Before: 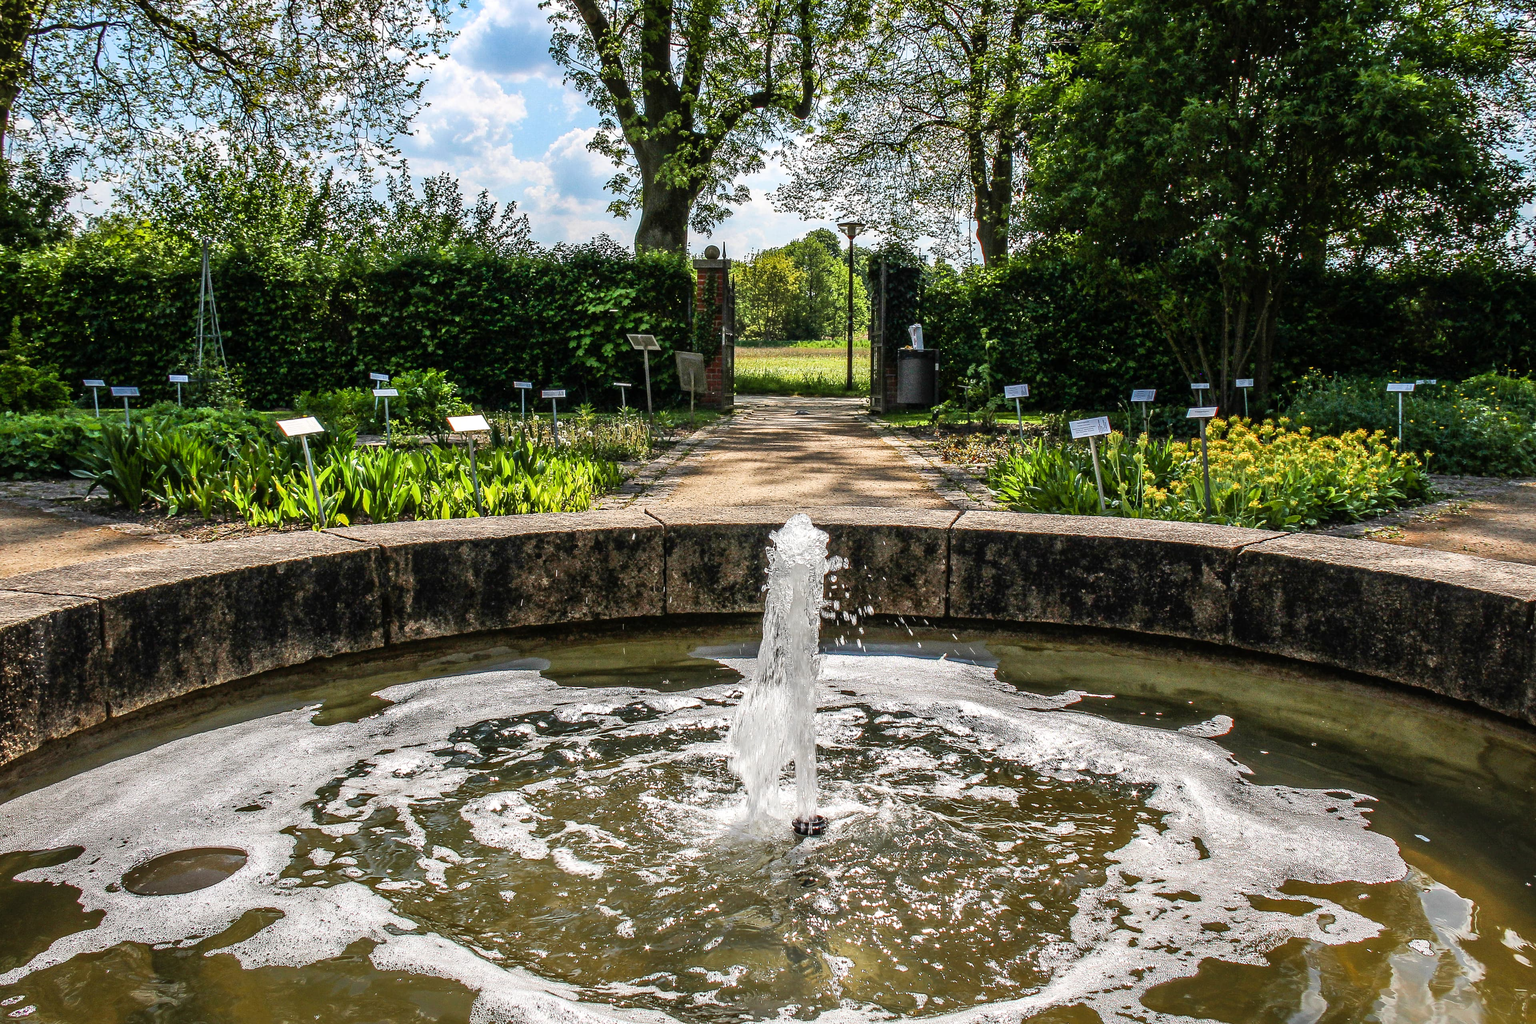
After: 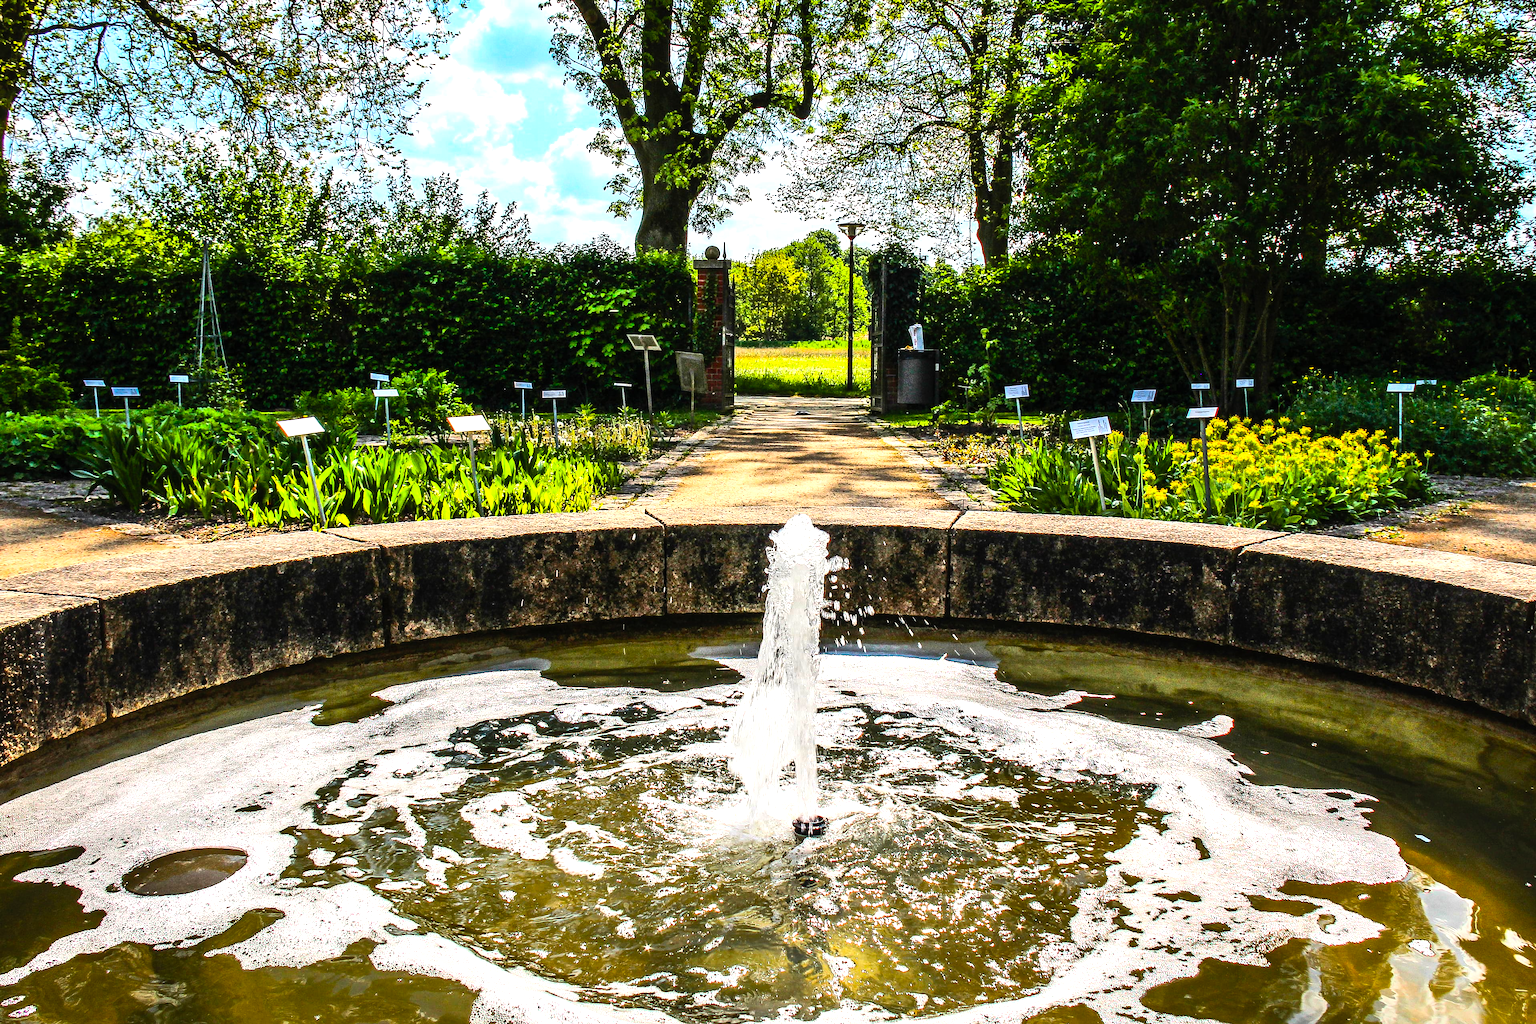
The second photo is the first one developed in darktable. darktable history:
color balance rgb: perceptual saturation grading › global saturation 30%, global vibrance 10%
tone equalizer: -8 EV -0.75 EV, -7 EV -0.7 EV, -6 EV -0.6 EV, -5 EV -0.4 EV, -3 EV 0.4 EV, -2 EV 0.6 EV, -1 EV 0.7 EV, +0 EV 0.75 EV, edges refinement/feathering 500, mask exposure compensation -1.57 EV, preserve details no
contrast brightness saturation: contrast 0.2, brightness 0.16, saturation 0.22
